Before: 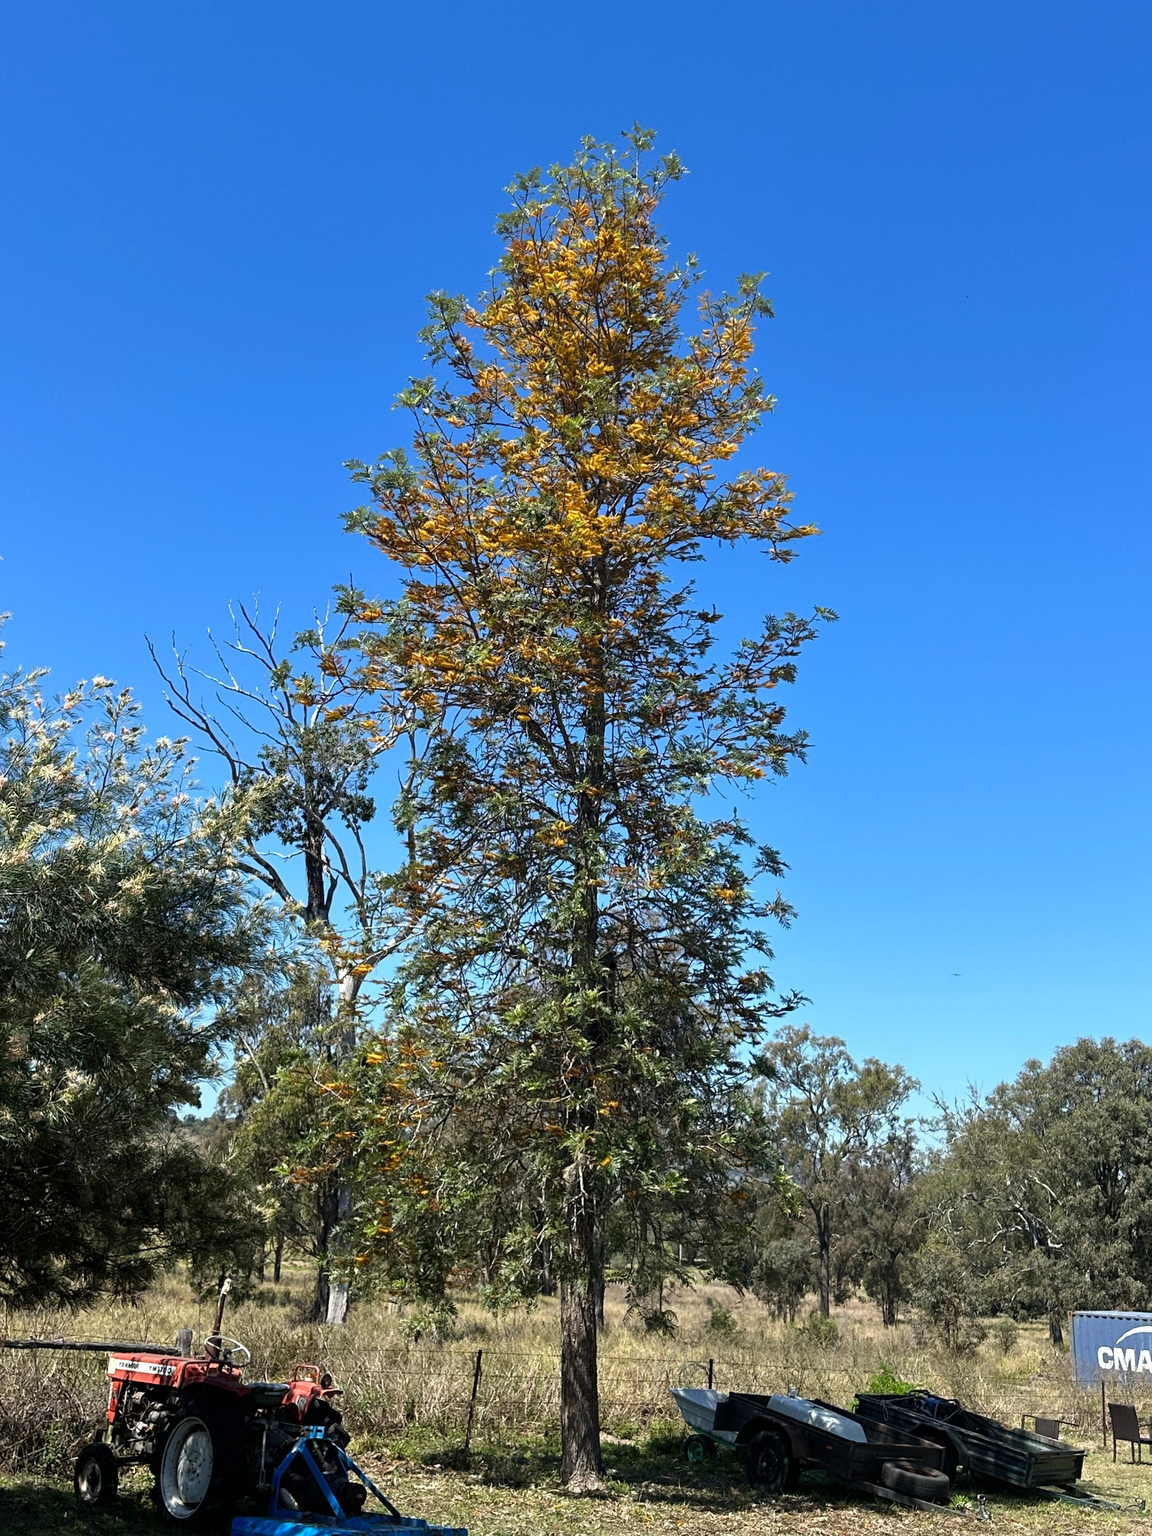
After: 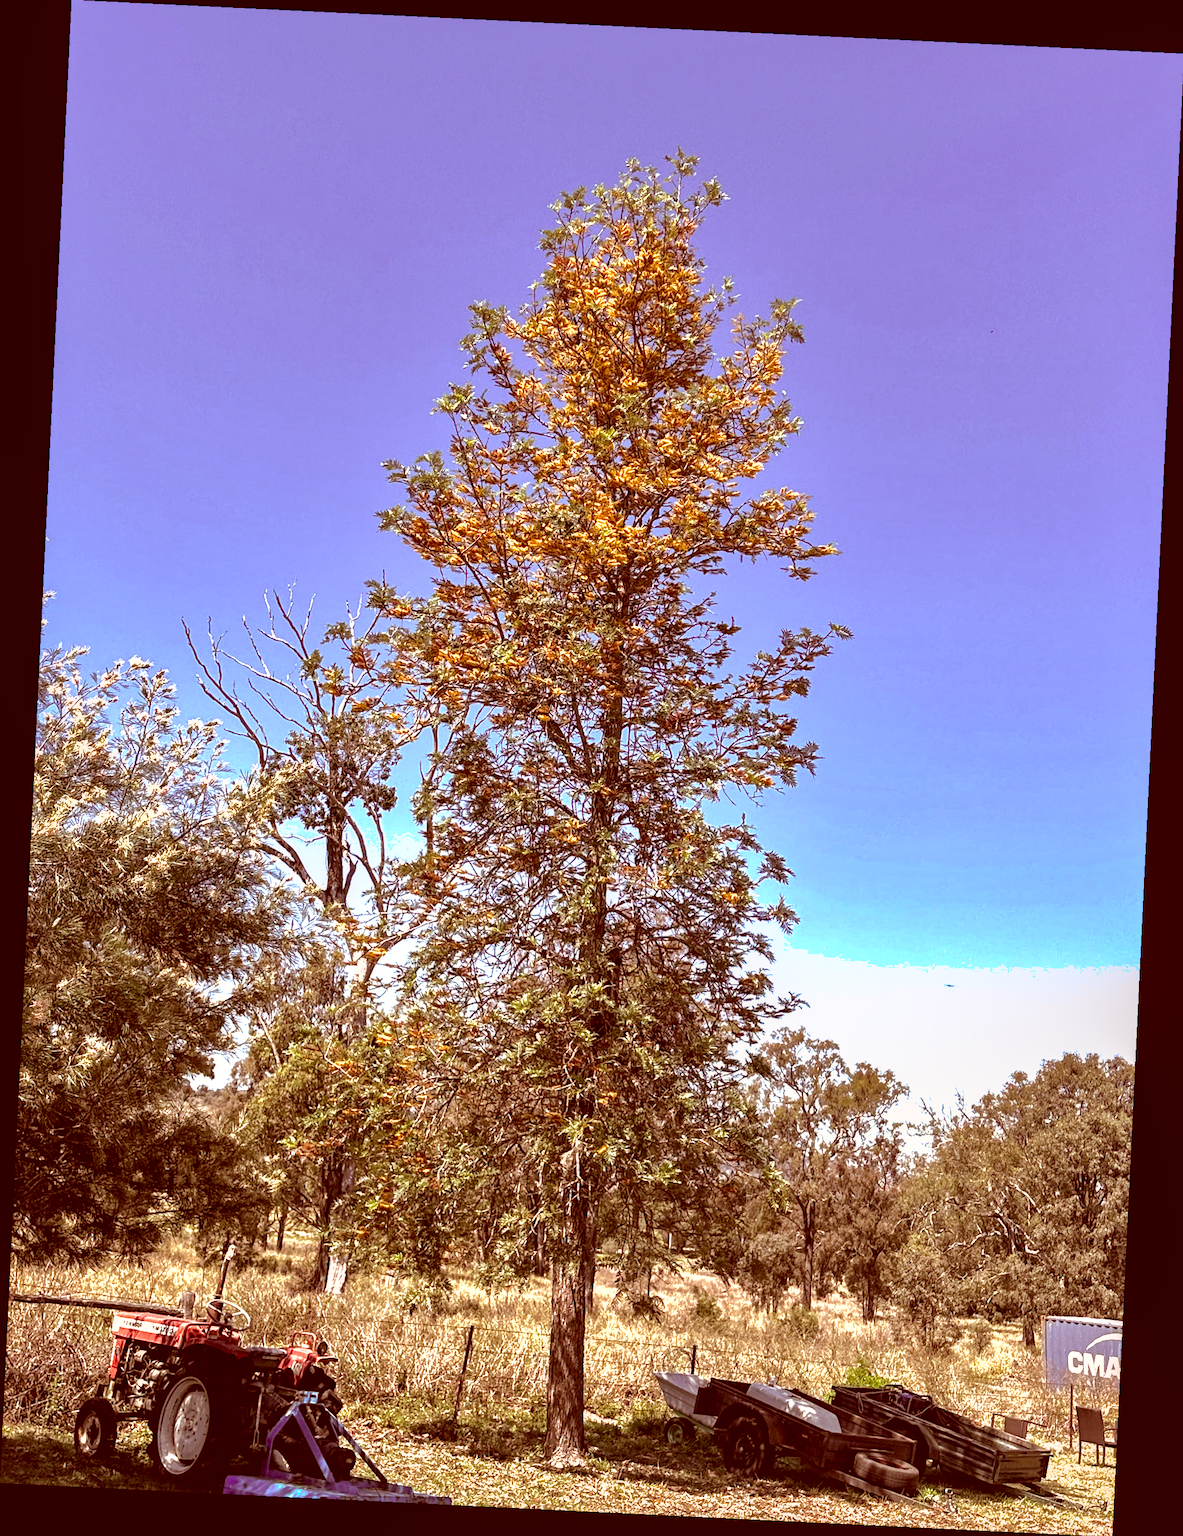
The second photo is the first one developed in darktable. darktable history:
crop and rotate: angle -2.77°
local contrast: detail 130%
exposure: exposure 0.996 EV, compensate highlight preservation false
shadows and highlights: shadows 39.97, highlights -59.73
color correction: highlights a* 9.05, highlights b* 8.52, shadows a* 39.79, shadows b* 39.49, saturation 0.797
